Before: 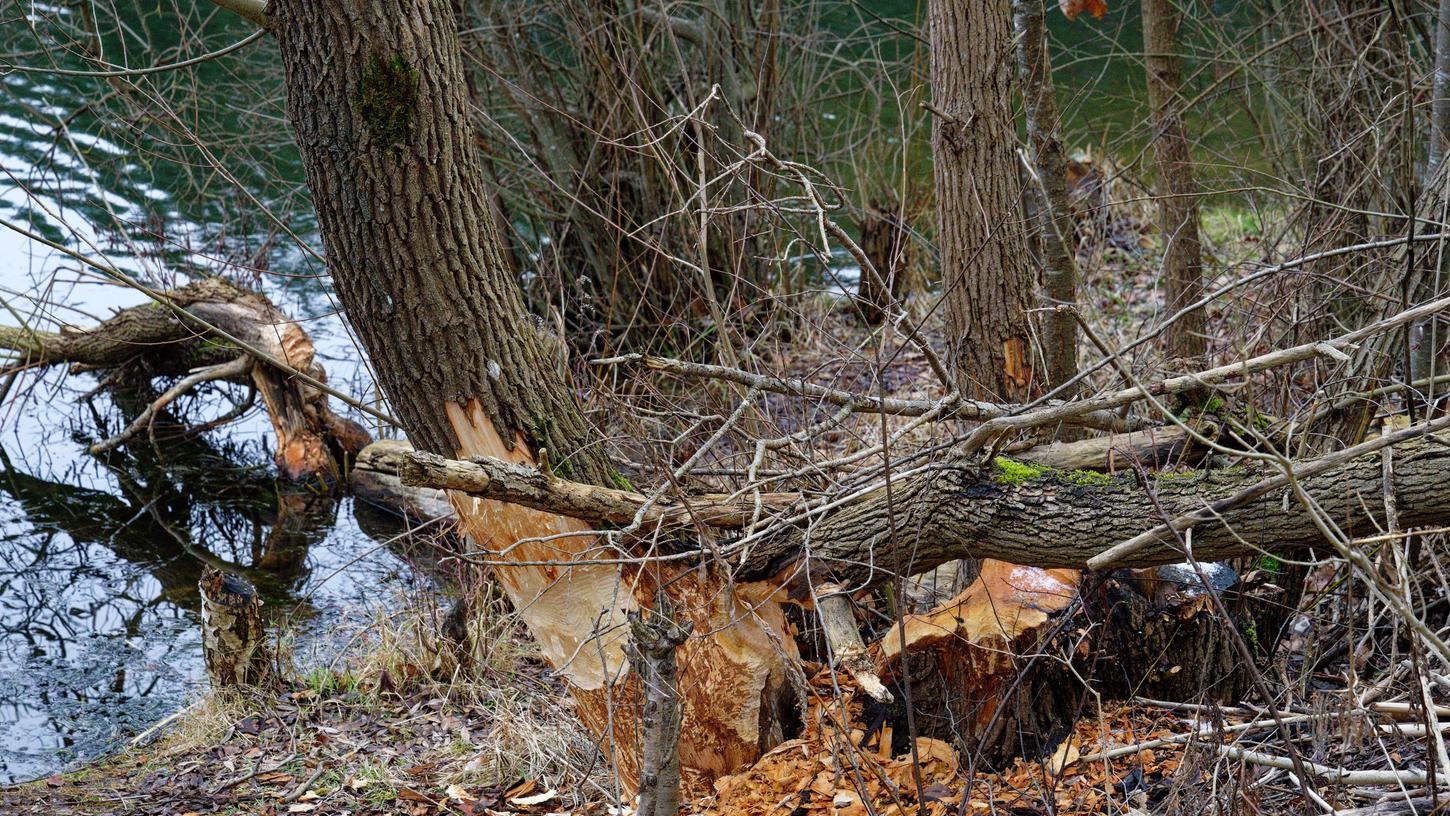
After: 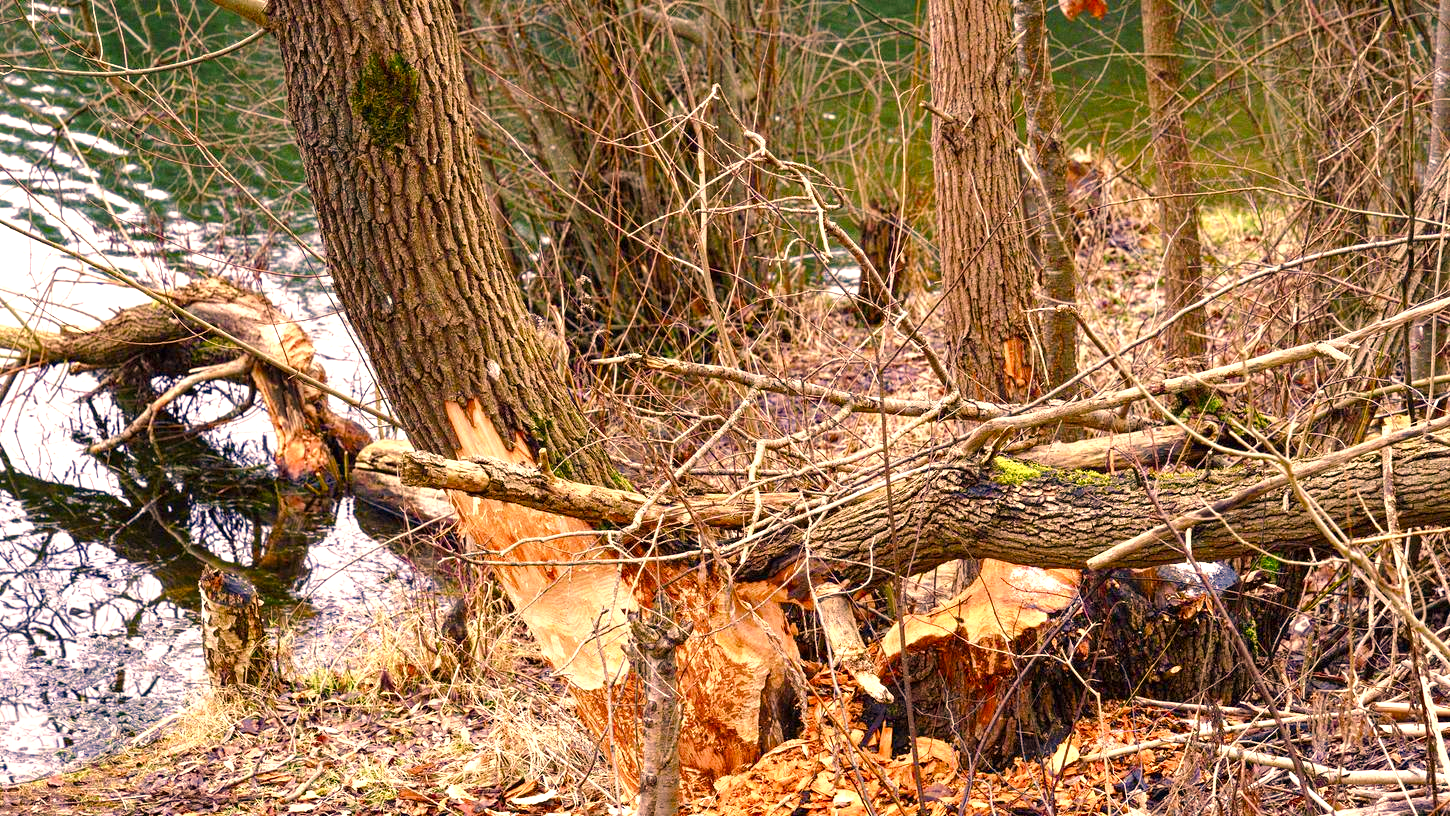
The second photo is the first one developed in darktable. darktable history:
exposure: black level correction 0, exposure 1.298 EV, compensate exposure bias true, compensate highlight preservation false
shadows and highlights: shadows 24.96, highlights -26.41
color correction: highlights a* 22.34, highlights b* 21.8
color balance rgb: power › luminance 0.779%, power › chroma 0.375%, power › hue 31.59°, highlights gain › chroma 3.1%, highlights gain › hue 78.69°, perceptual saturation grading › global saturation 0.099%, perceptual saturation grading › highlights -33.001%, perceptual saturation grading › mid-tones 15.089%, perceptual saturation grading › shadows 48.344%, global vibrance 20%
